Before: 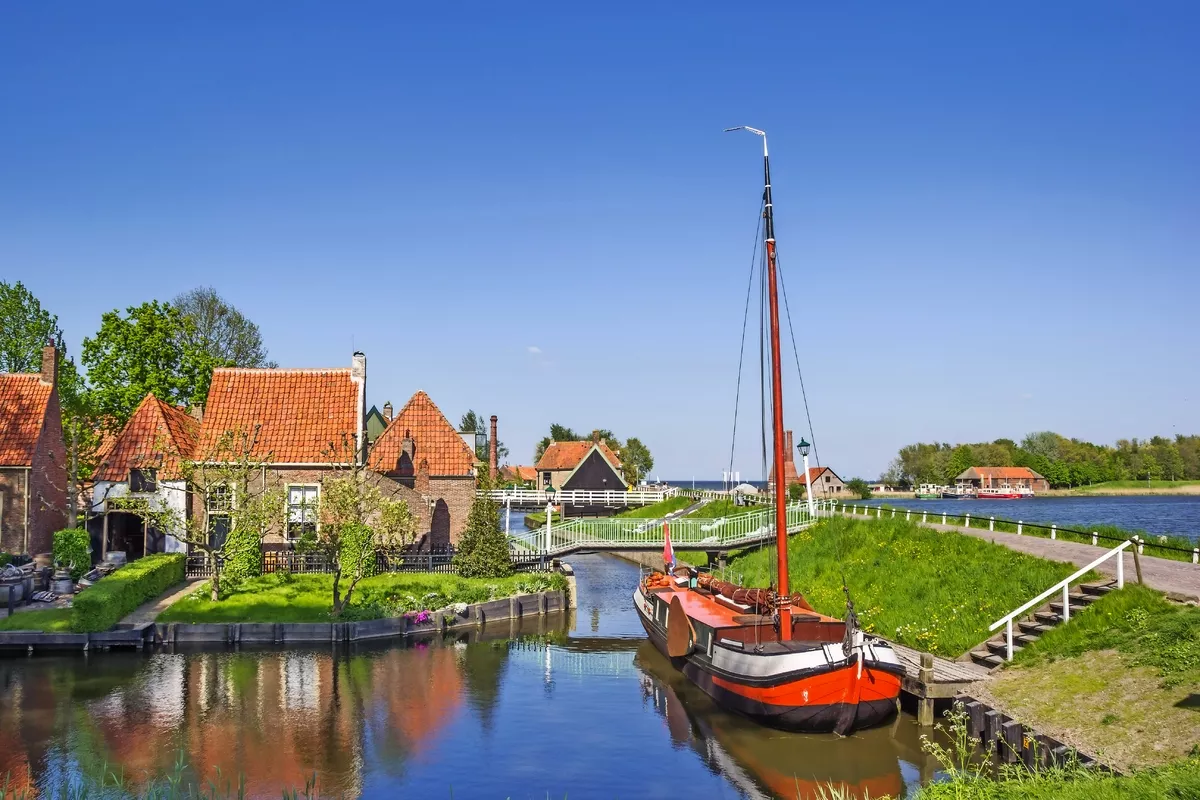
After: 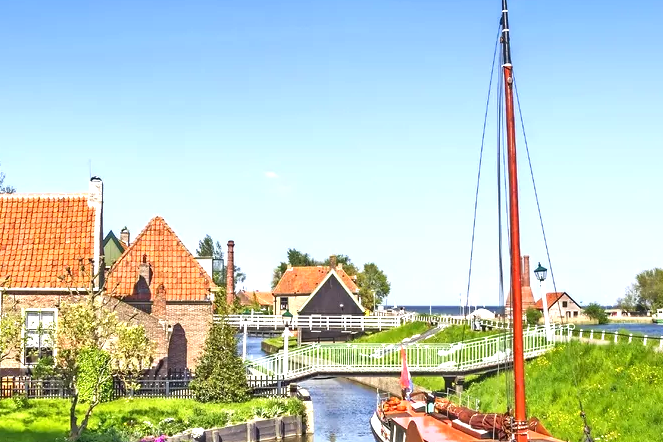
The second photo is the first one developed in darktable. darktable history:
crop and rotate: left 21.997%, top 21.989%, right 22.752%, bottom 22.73%
exposure: black level correction 0, exposure 0.889 EV, compensate highlight preservation false
local contrast: mode bilateral grid, contrast 21, coarseness 51, detail 119%, midtone range 0.2
